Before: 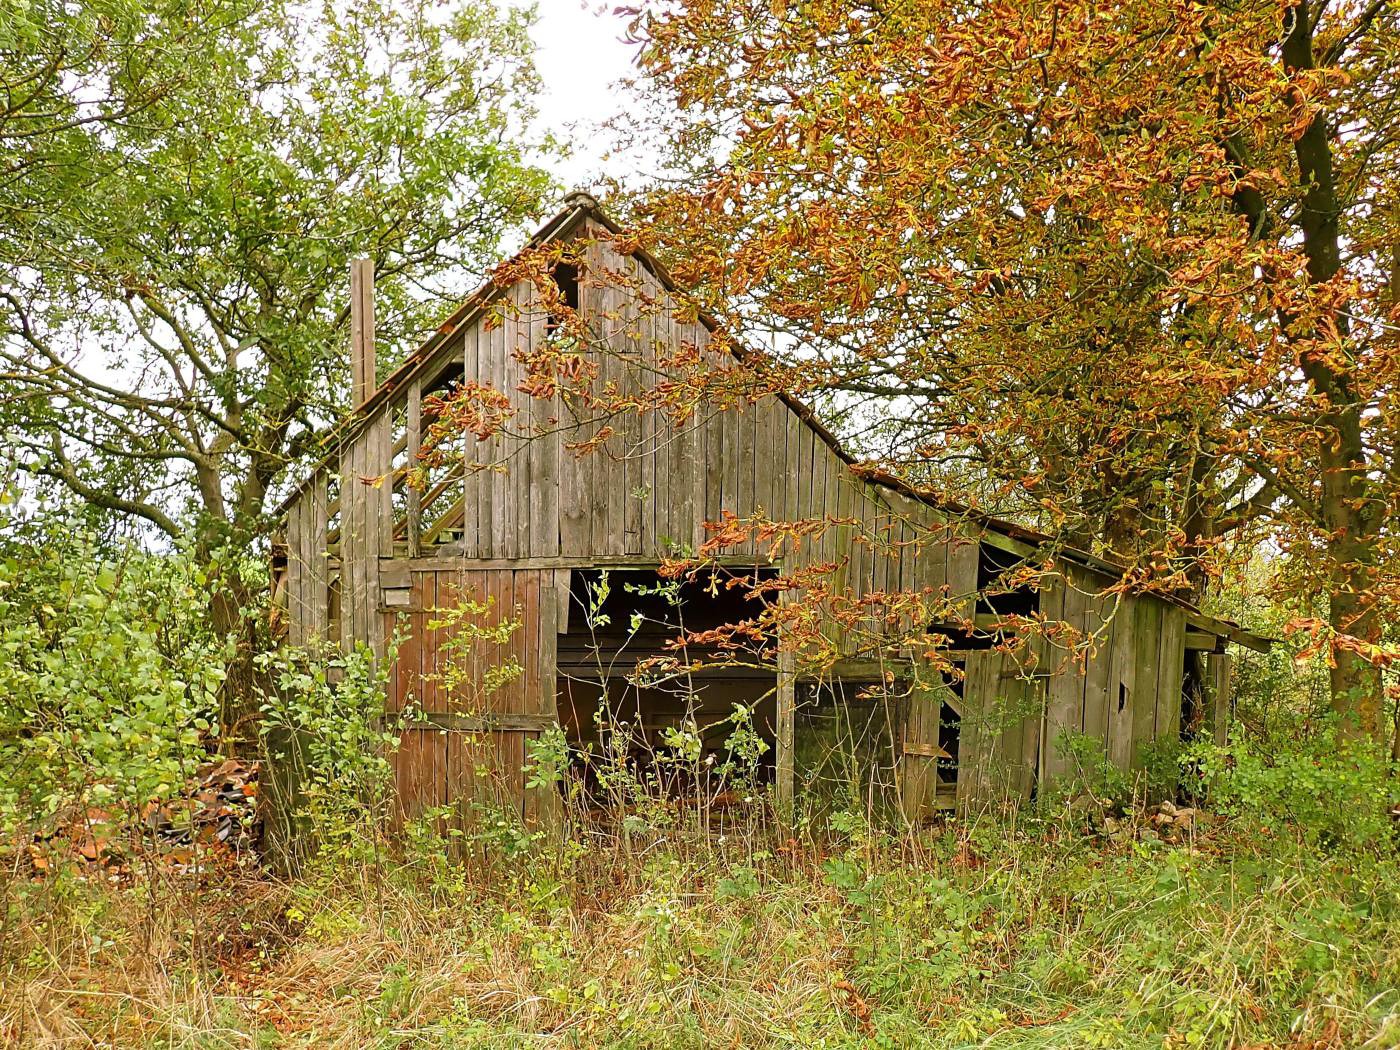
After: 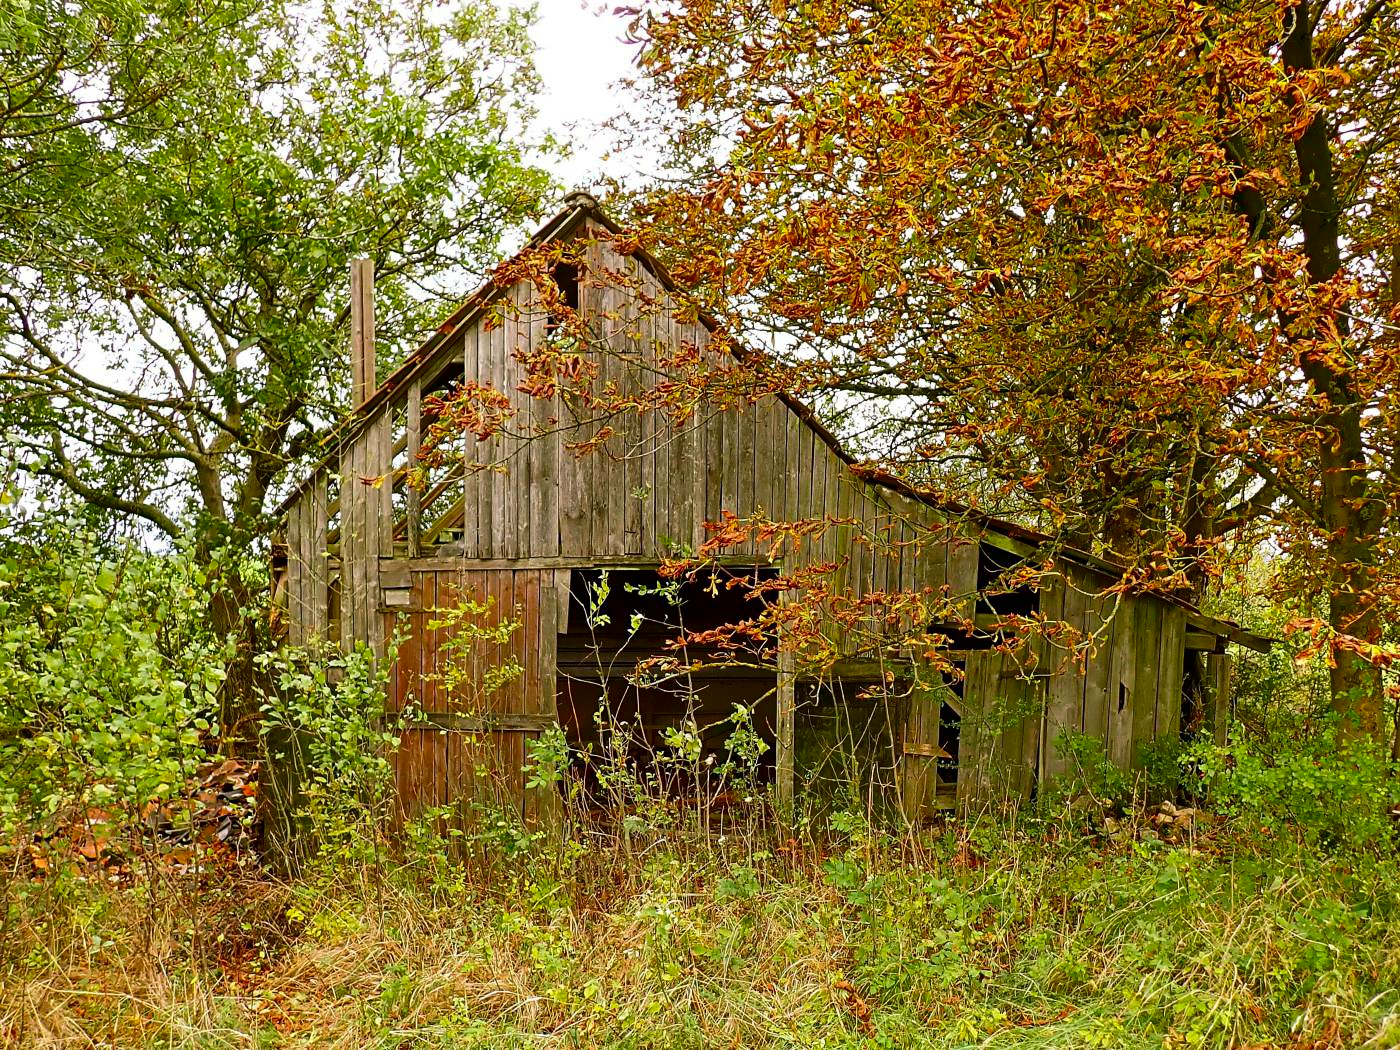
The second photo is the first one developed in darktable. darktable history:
contrast brightness saturation: contrast 0.12, brightness -0.12, saturation 0.2
